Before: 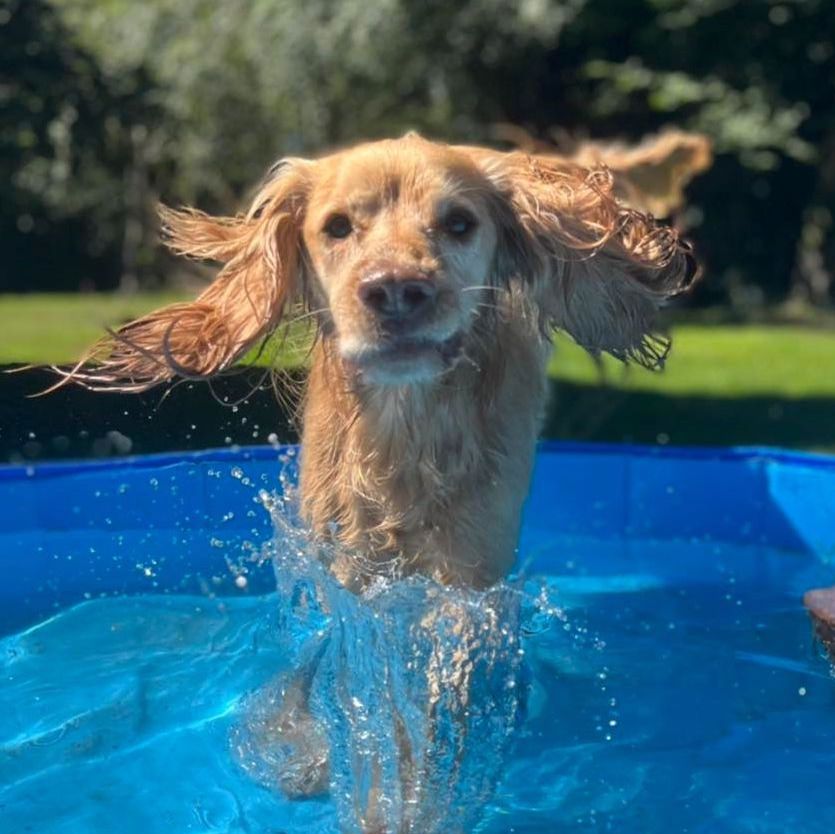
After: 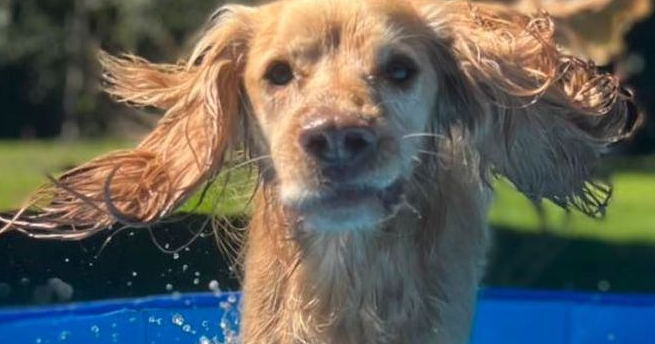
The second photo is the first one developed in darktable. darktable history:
crop: left 7.128%, top 18.426%, right 14.389%, bottom 40.309%
